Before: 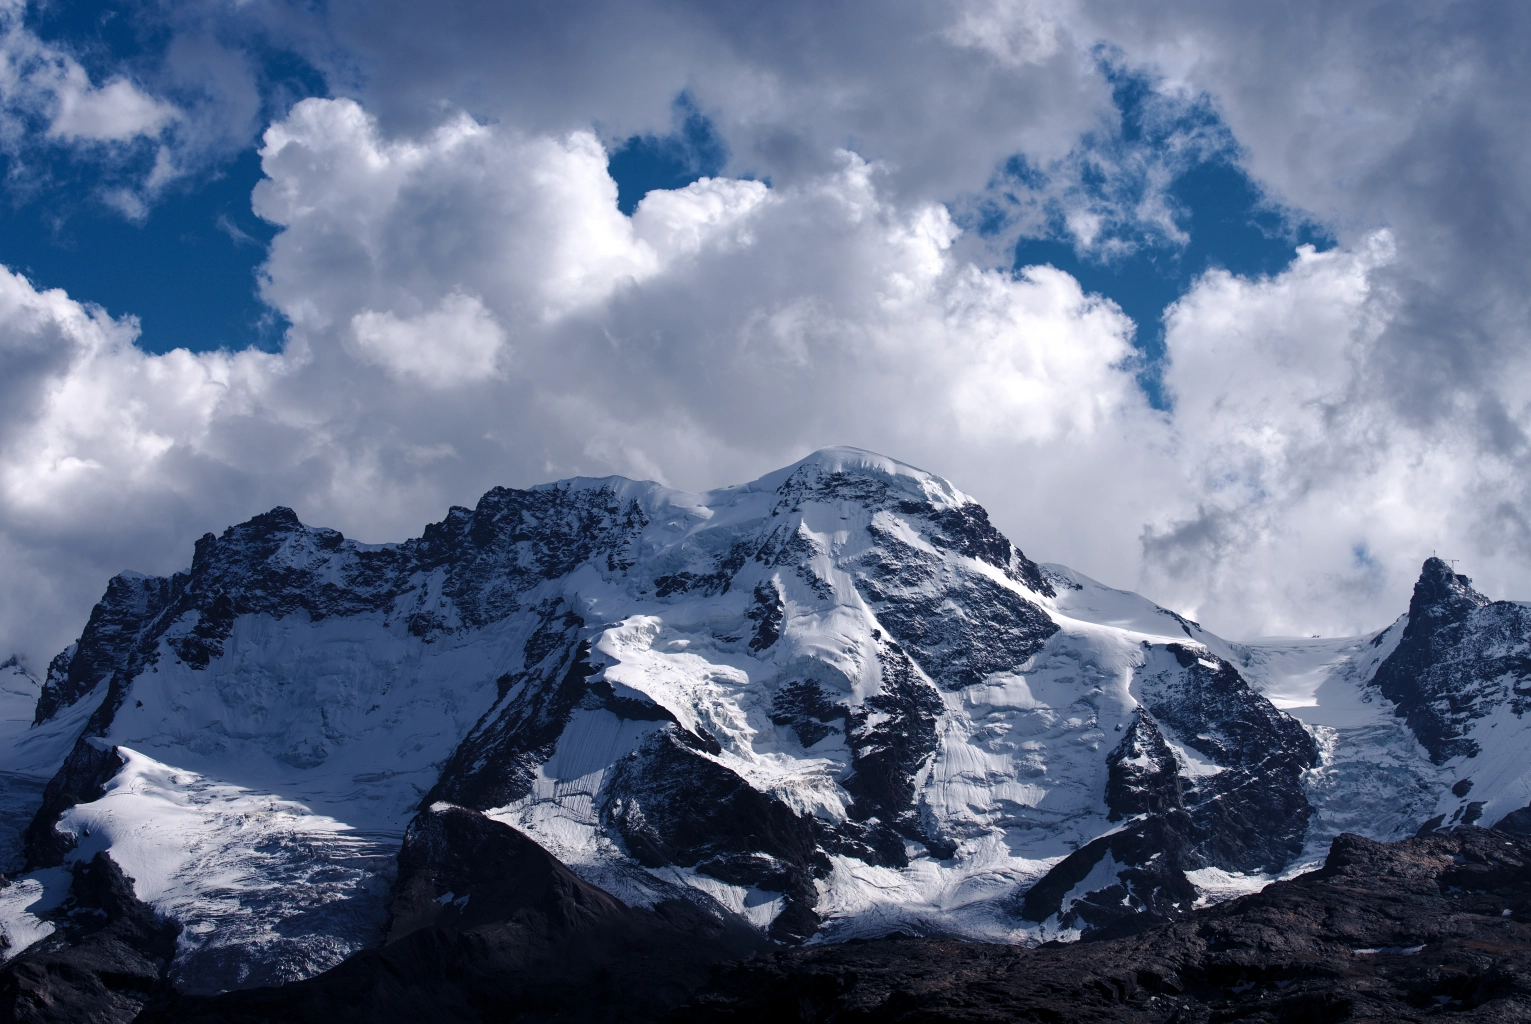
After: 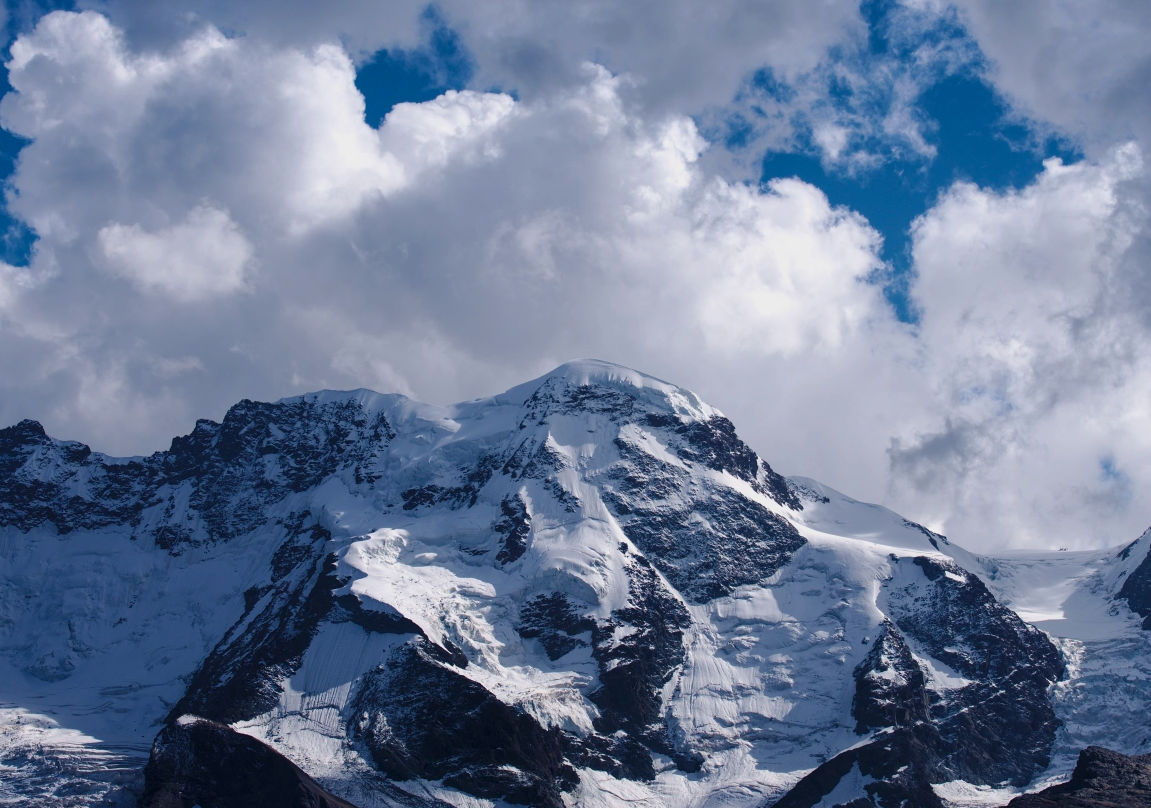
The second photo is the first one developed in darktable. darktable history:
crop: left 16.59%, top 8.543%, right 8.207%, bottom 12.527%
color balance rgb: shadows lift › chroma 0.871%, shadows lift › hue 115.18°, perceptual saturation grading › global saturation 15.008%, contrast -10.249%
